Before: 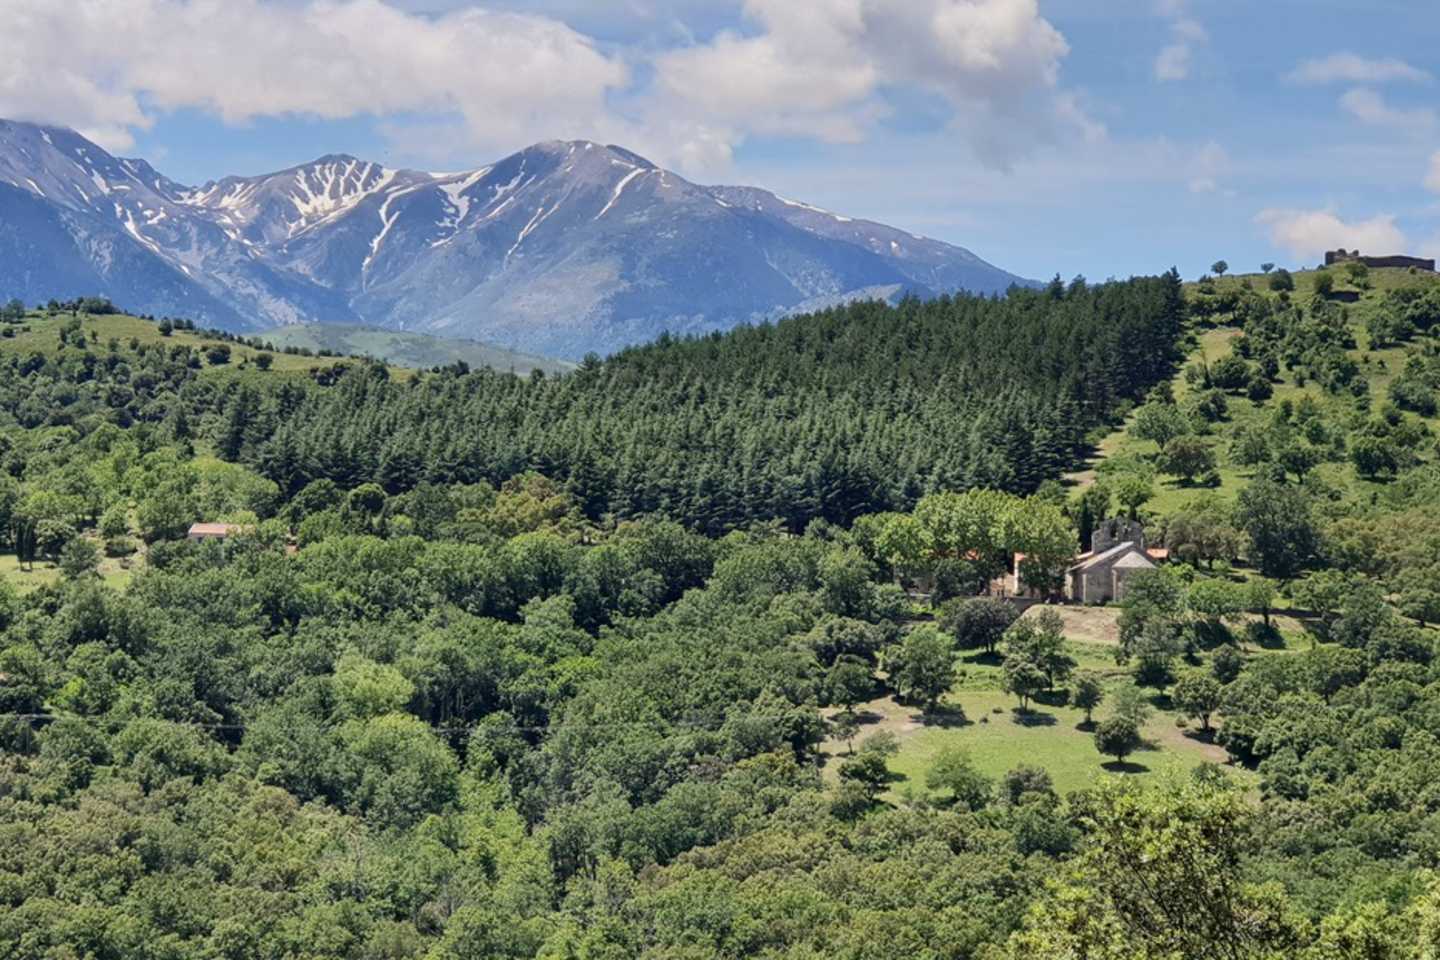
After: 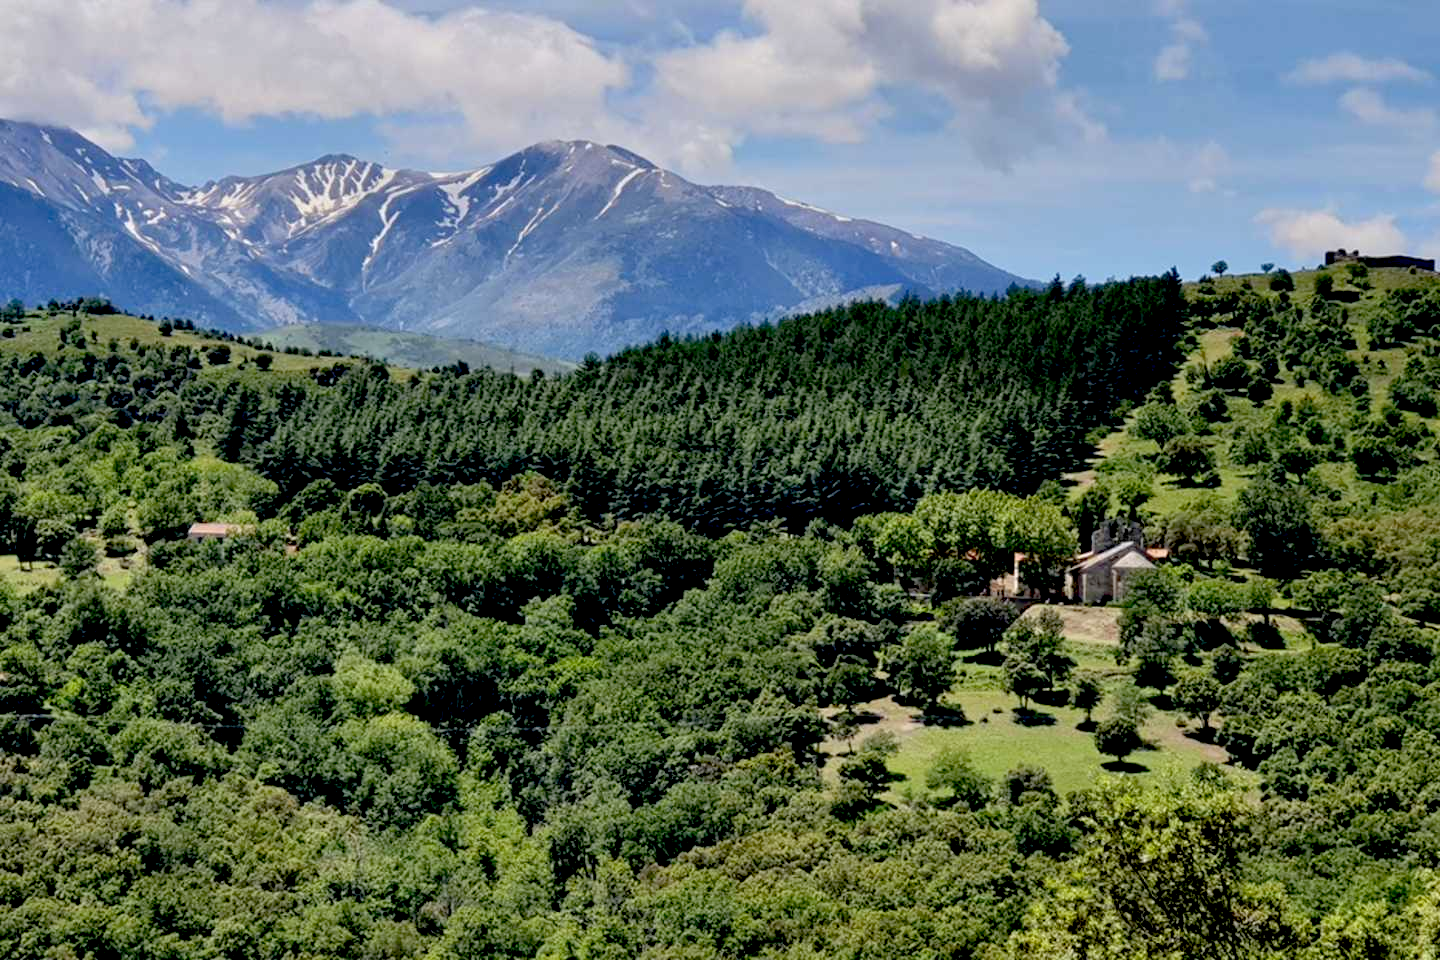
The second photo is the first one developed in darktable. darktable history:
exposure: black level correction 0.047, exposure 0.012 EV, compensate highlight preservation false
